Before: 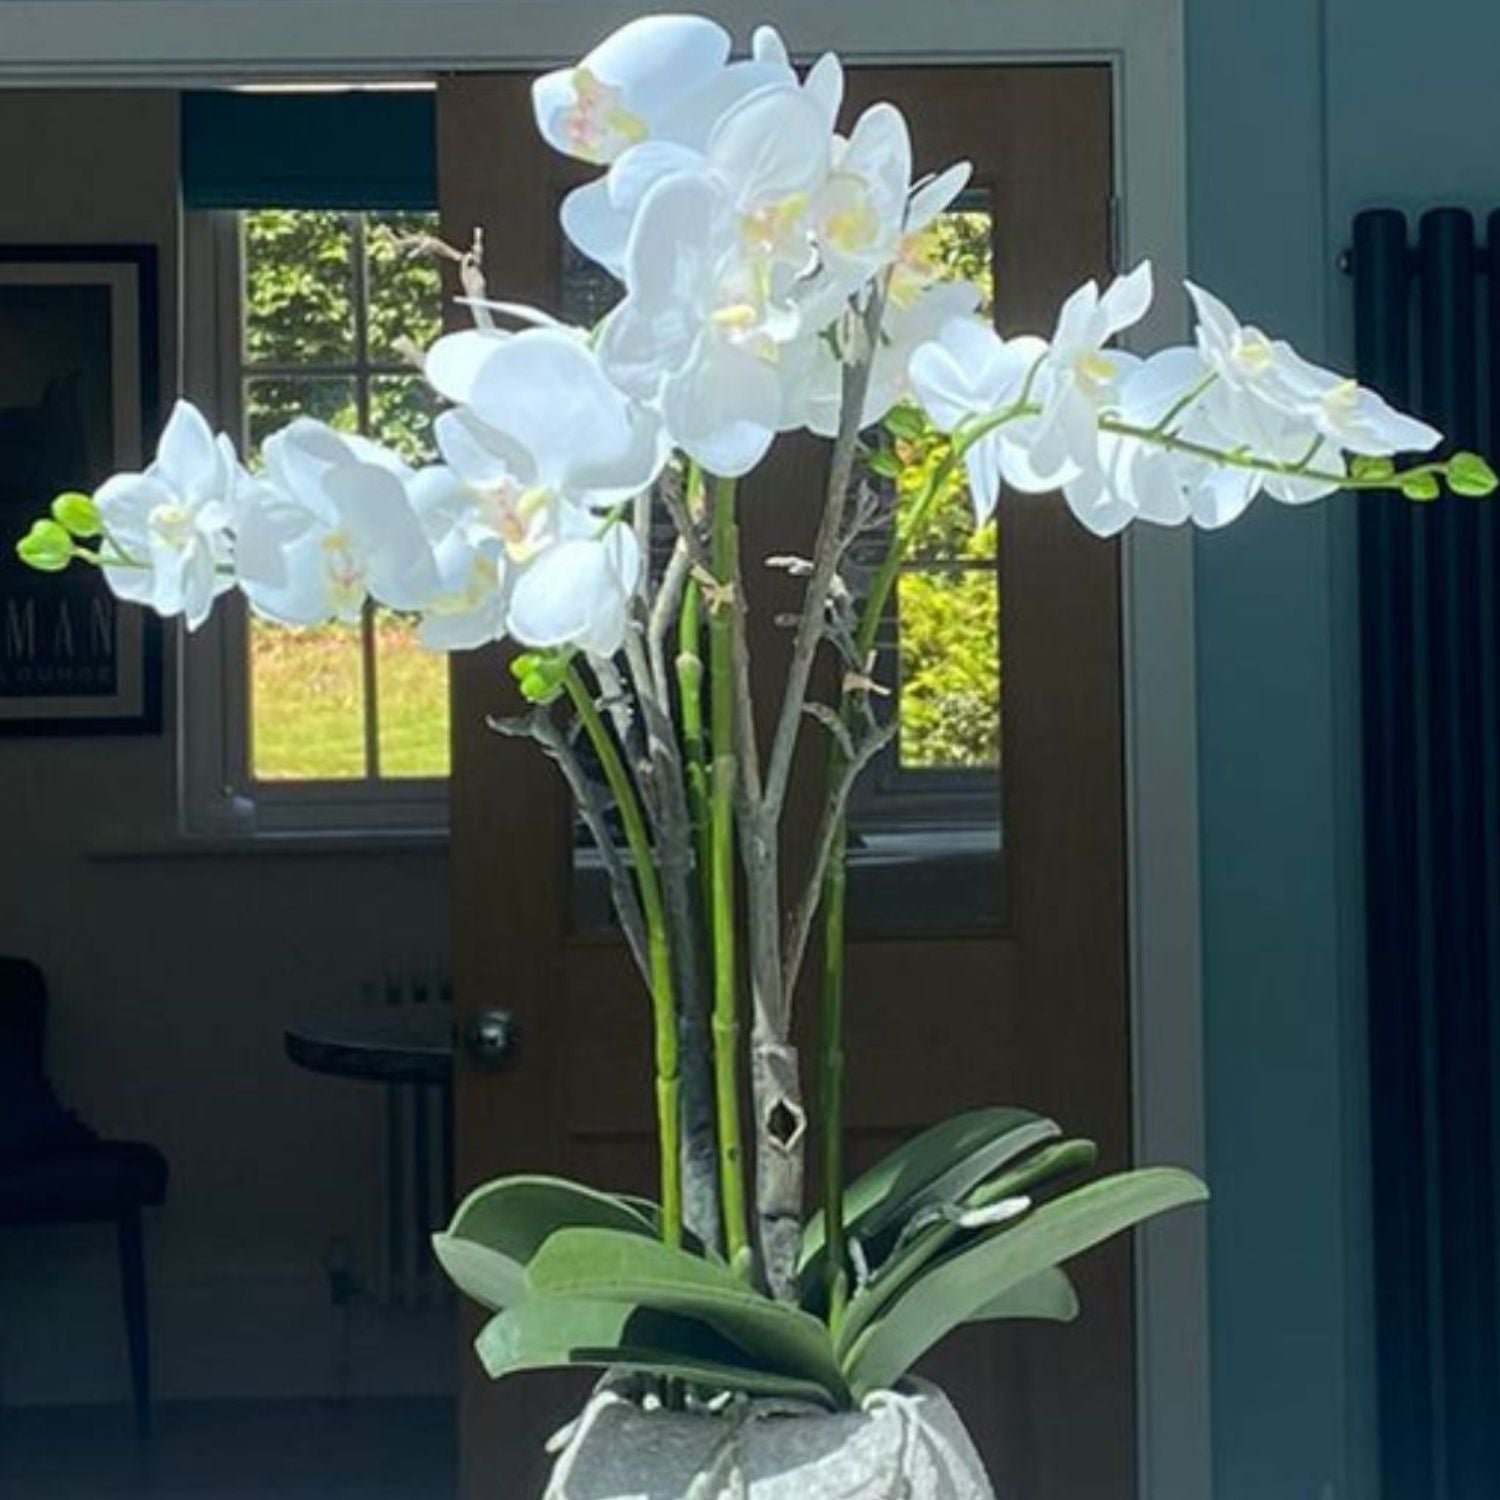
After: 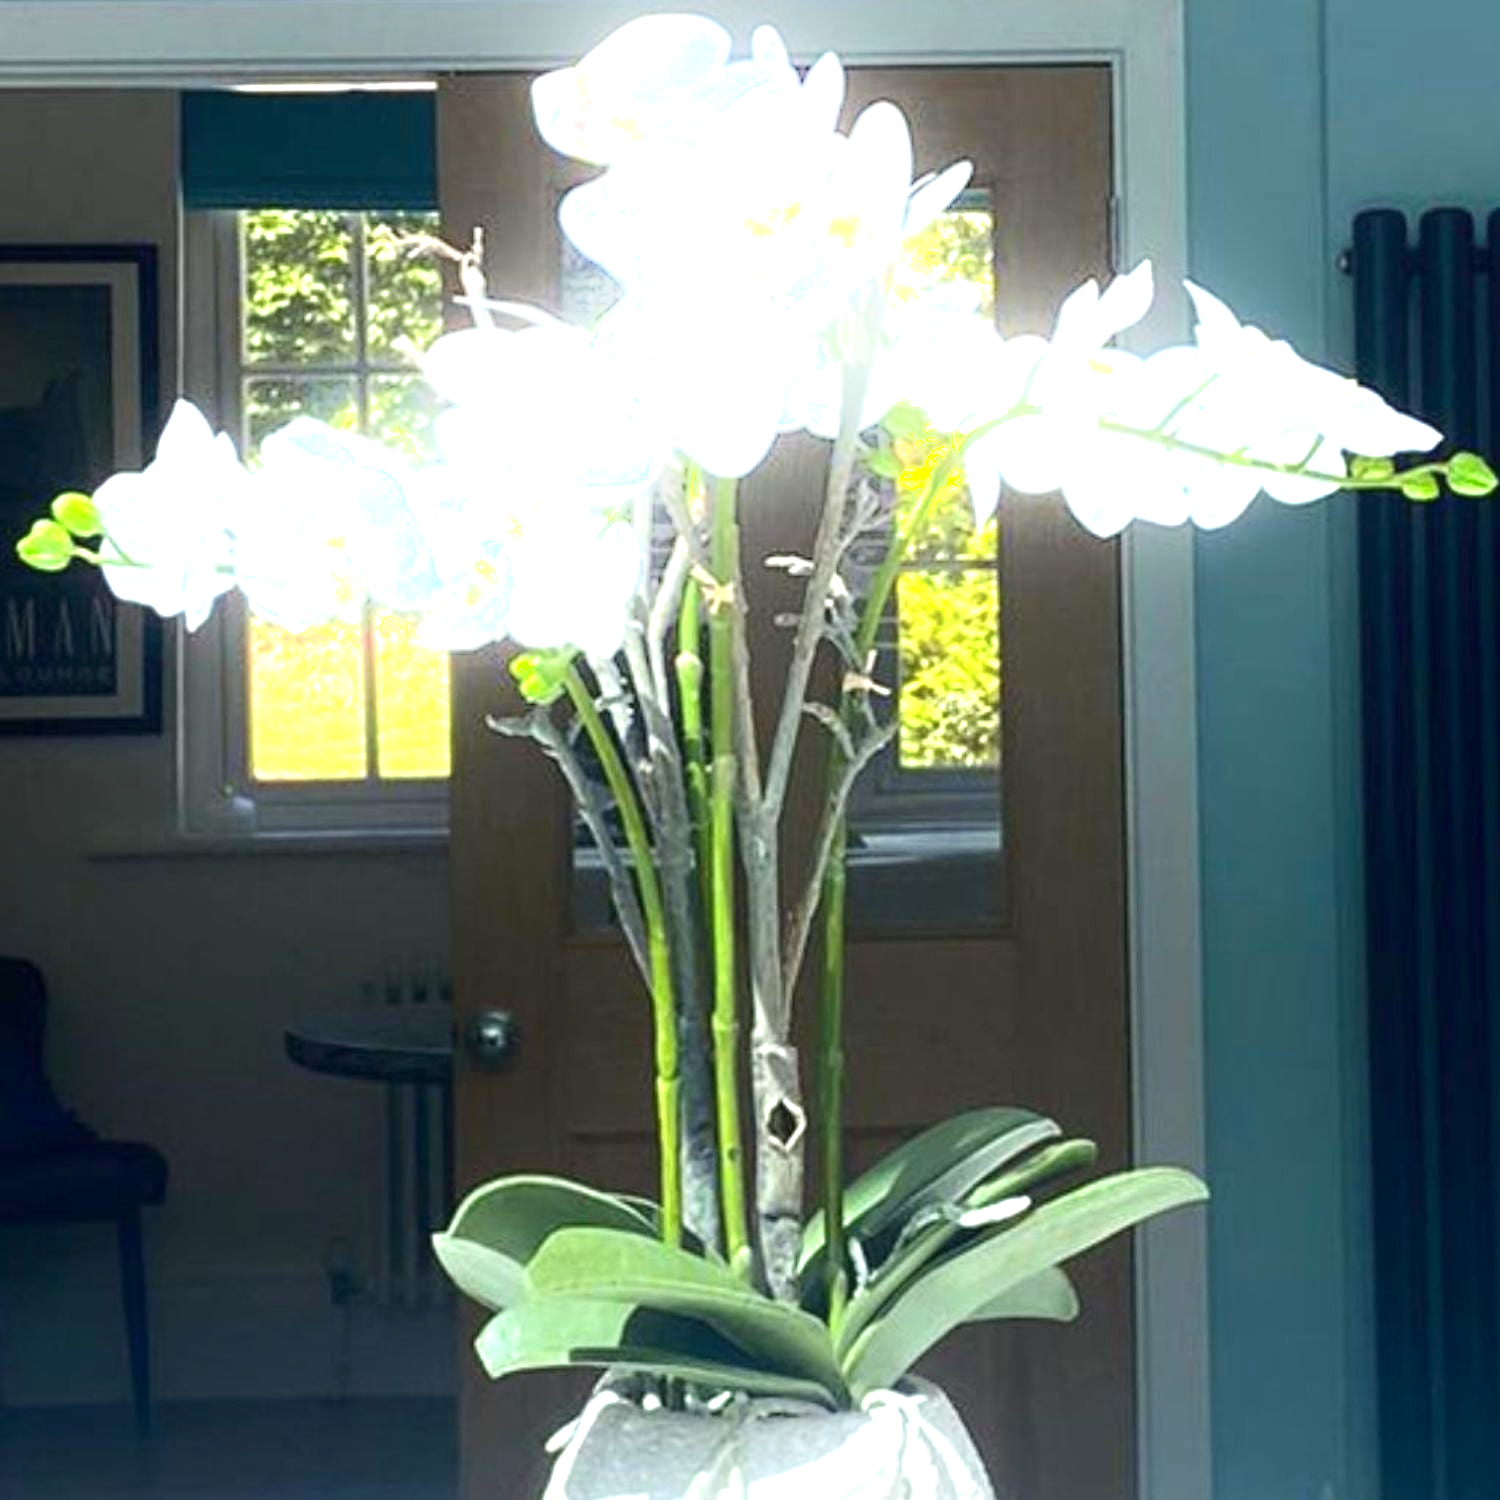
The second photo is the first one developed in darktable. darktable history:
white balance: emerald 1
shadows and highlights: shadows -40.15, highlights 62.88, soften with gaussian
exposure: black level correction 0, exposure 1.2 EV, compensate highlight preservation false
